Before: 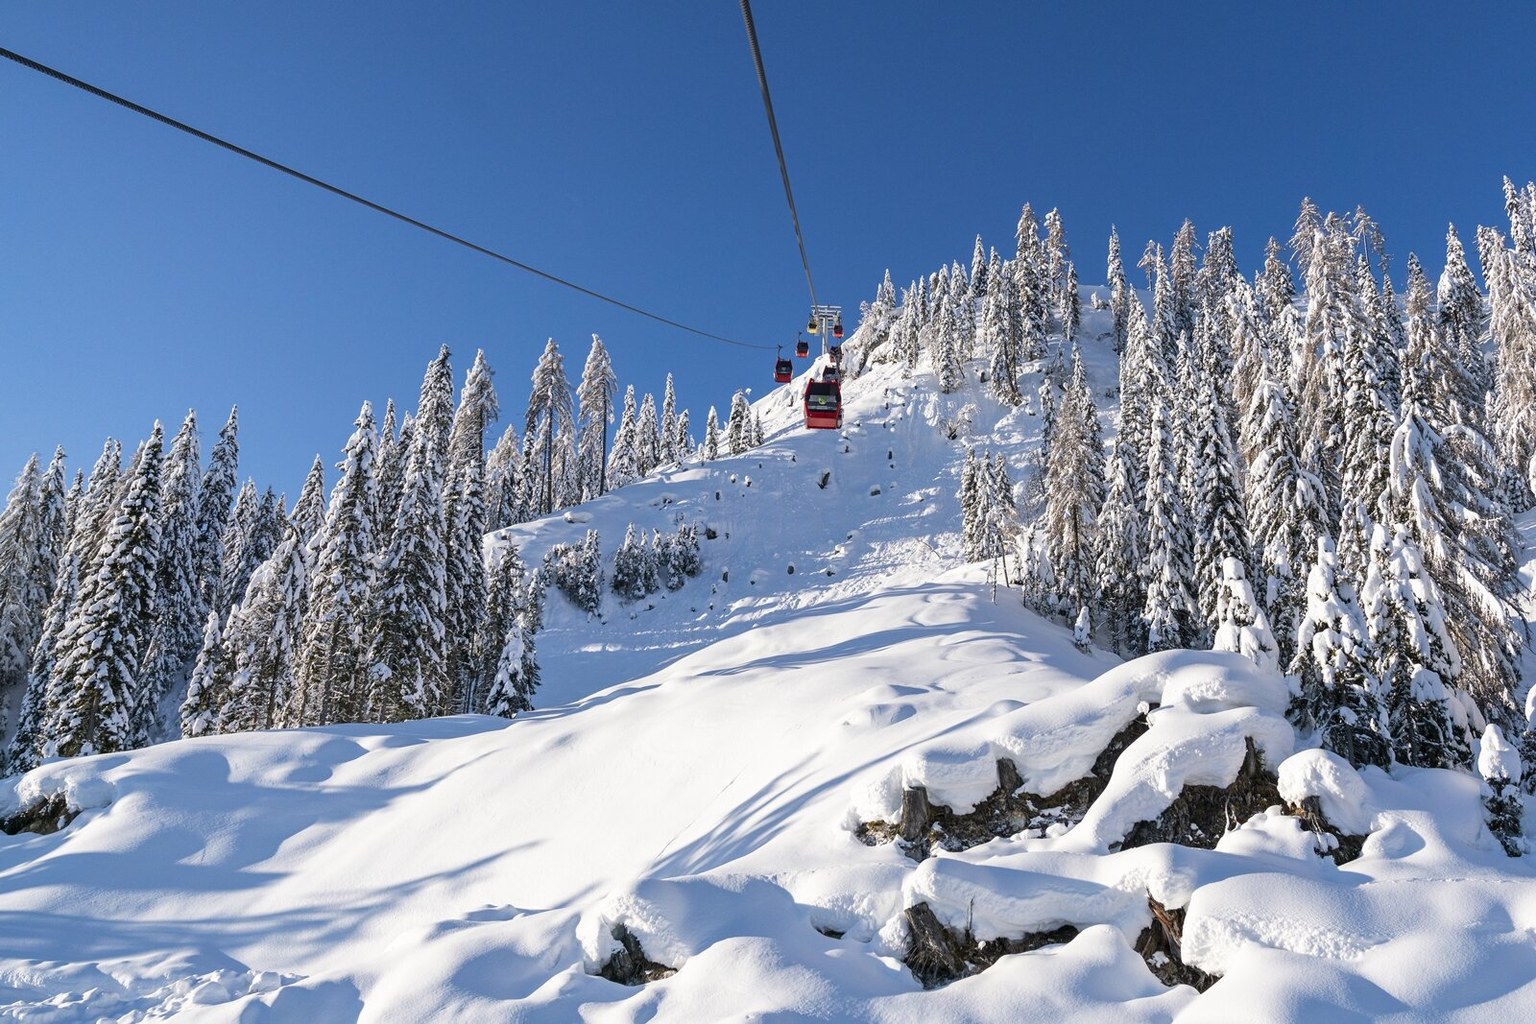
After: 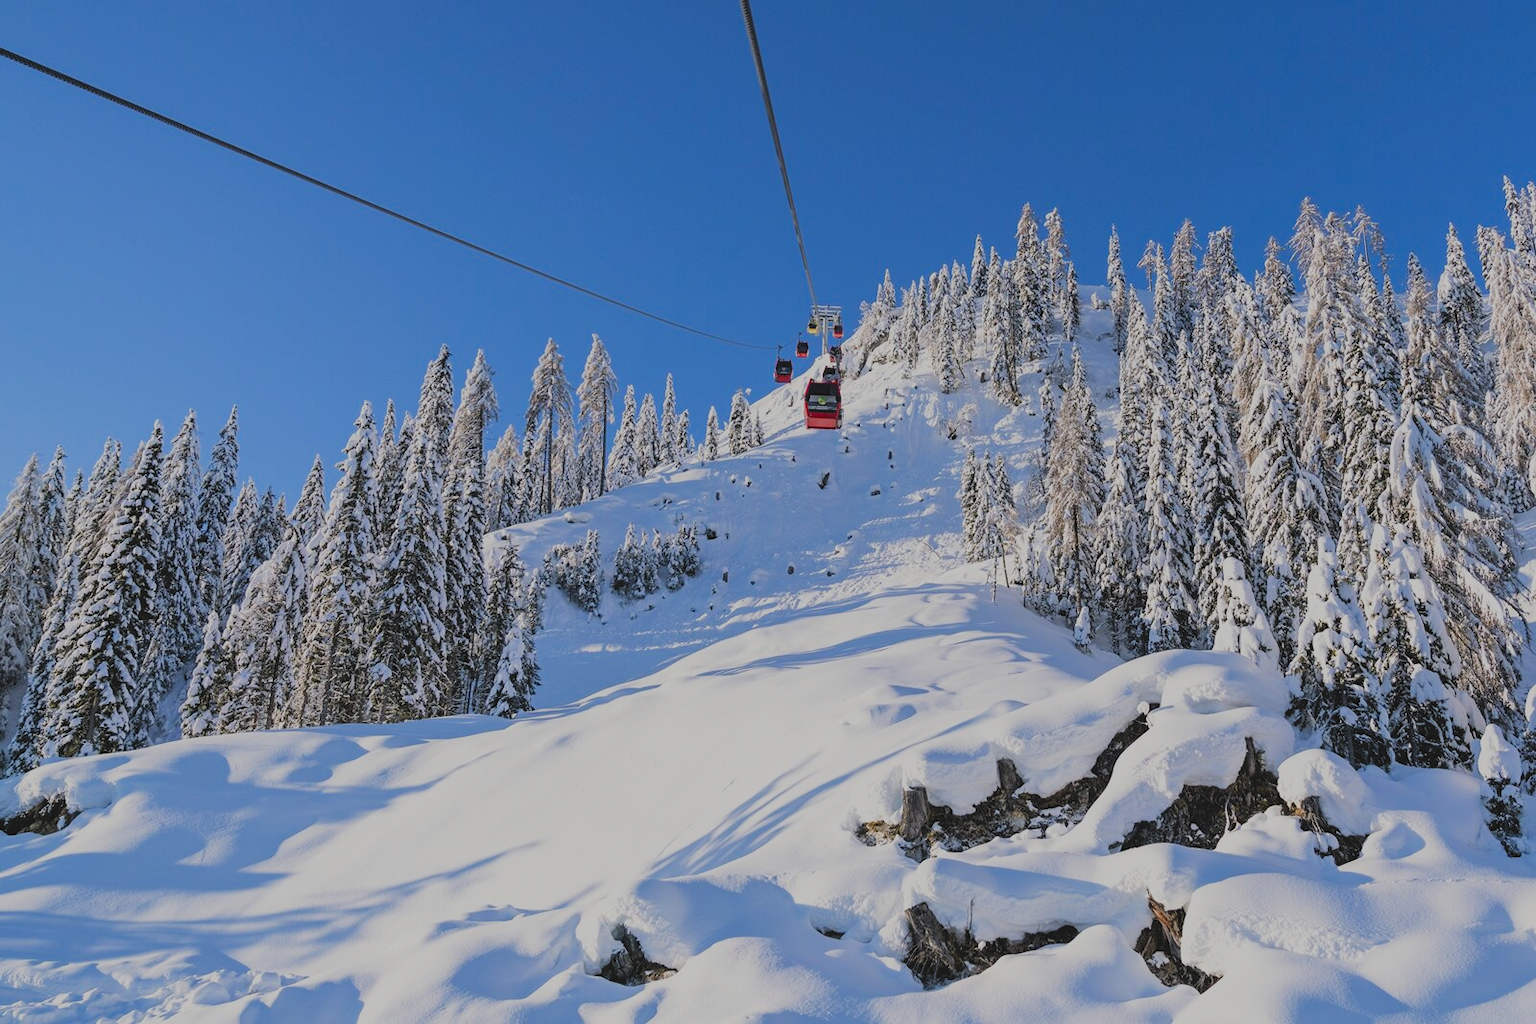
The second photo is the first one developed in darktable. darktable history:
contrast brightness saturation: contrast -0.179, saturation 0.189
filmic rgb: black relative exposure -7.23 EV, white relative exposure 5.37 EV, hardness 3.02, add noise in highlights 0, color science v3 (2019), use custom middle-gray values true, contrast in highlights soft
